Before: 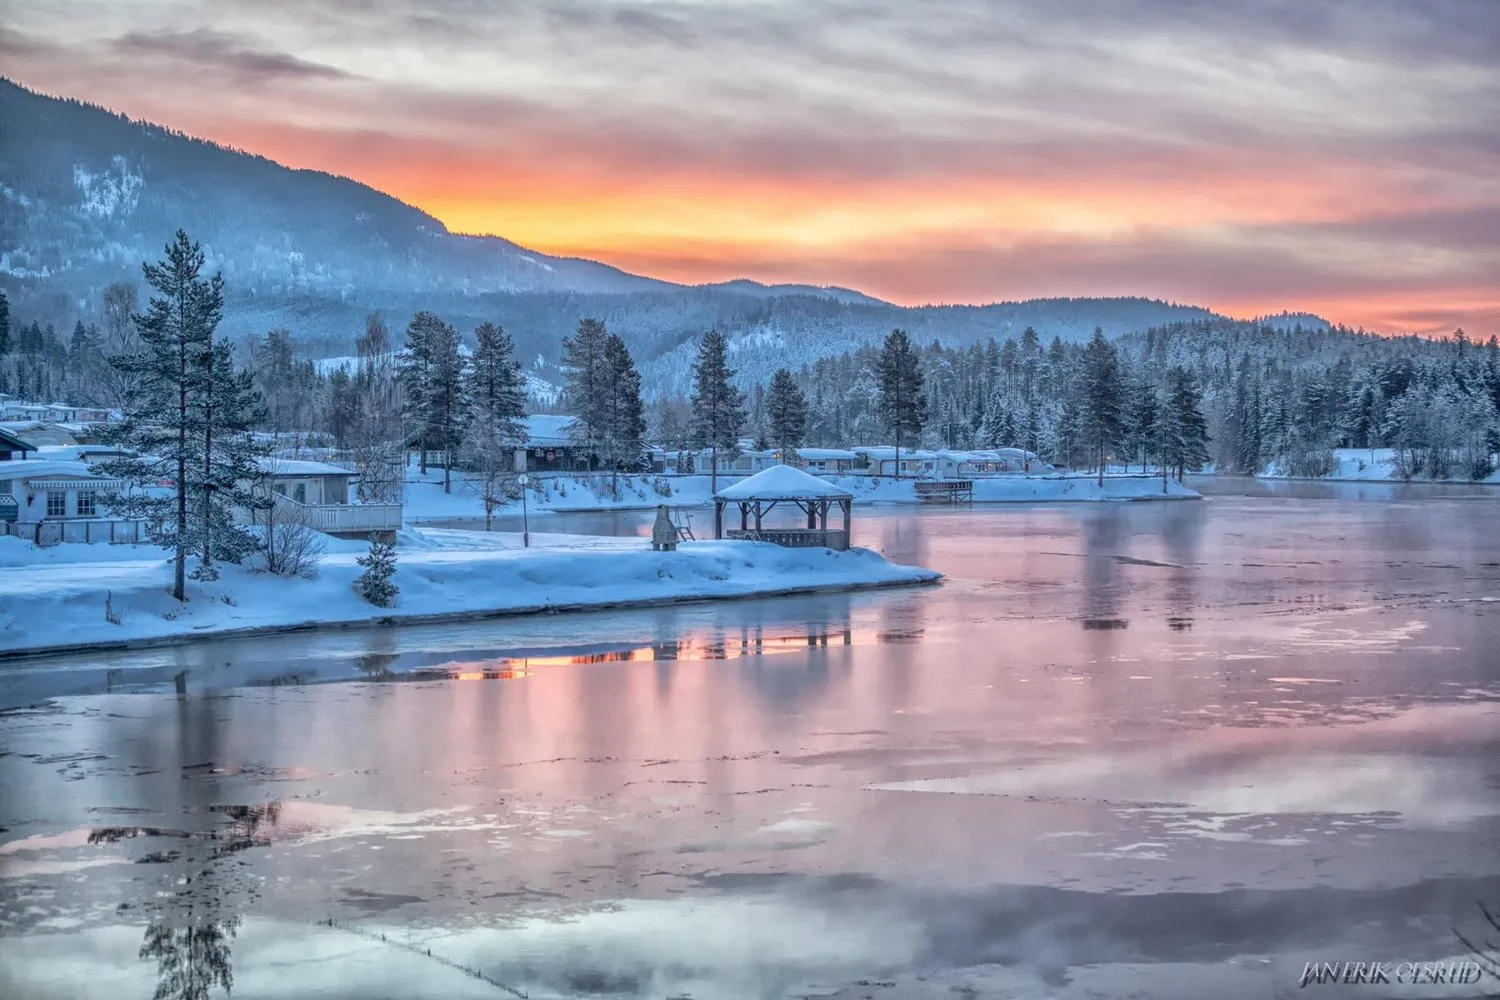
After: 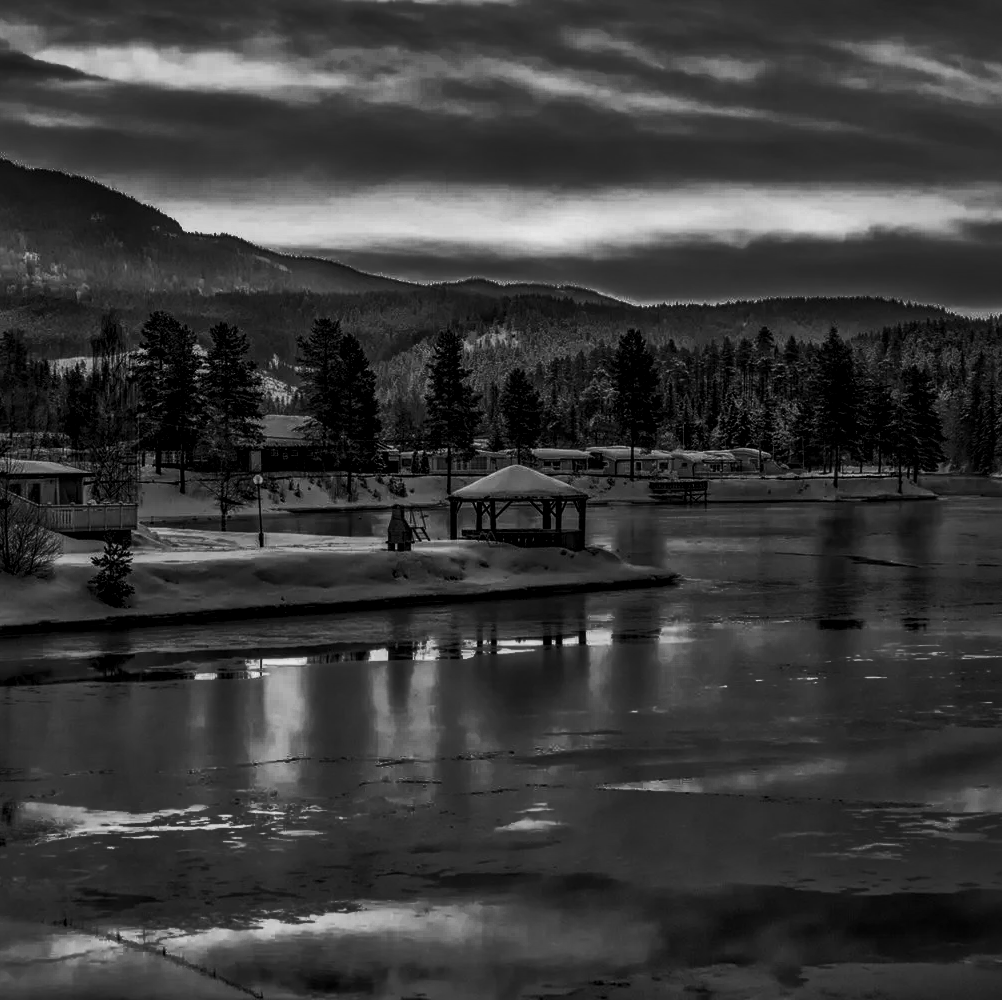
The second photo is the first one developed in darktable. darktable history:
white balance: red 1.467, blue 0.684
crop and rotate: left 17.732%, right 15.423%
monochrome: a 0, b 0, size 0.5, highlights 0.57
local contrast: mode bilateral grid, contrast 25, coarseness 60, detail 151%, midtone range 0.2
contrast brightness saturation: brightness -1, saturation 1
